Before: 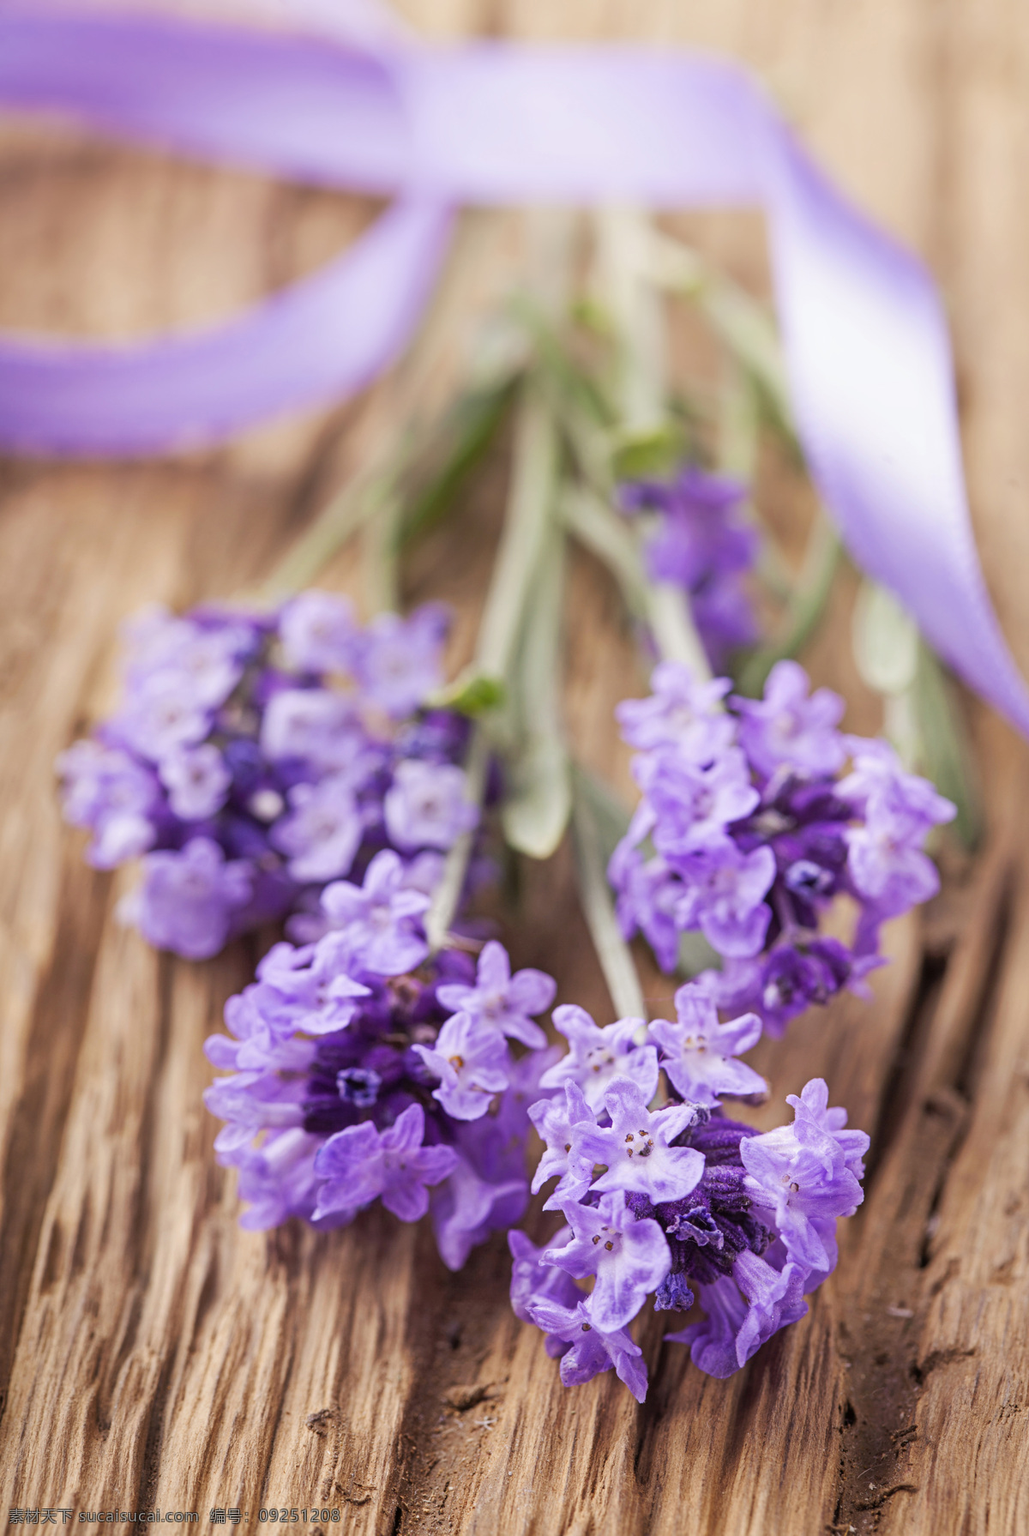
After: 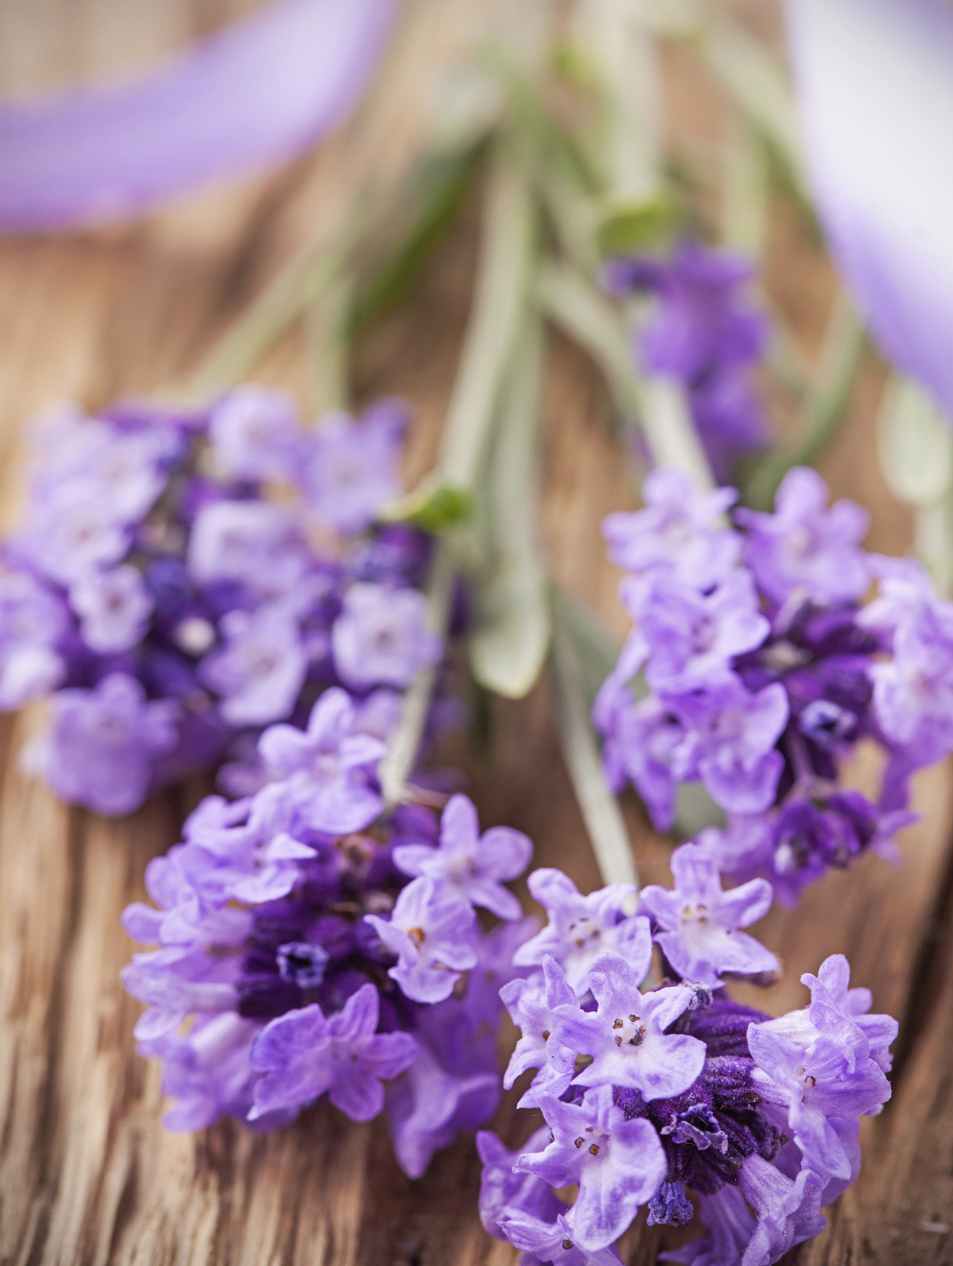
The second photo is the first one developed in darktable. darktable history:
crop: left 9.712%, top 16.928%, right 10.845%, bottom 12.332%
vignetting: fall-off start 91.19%
